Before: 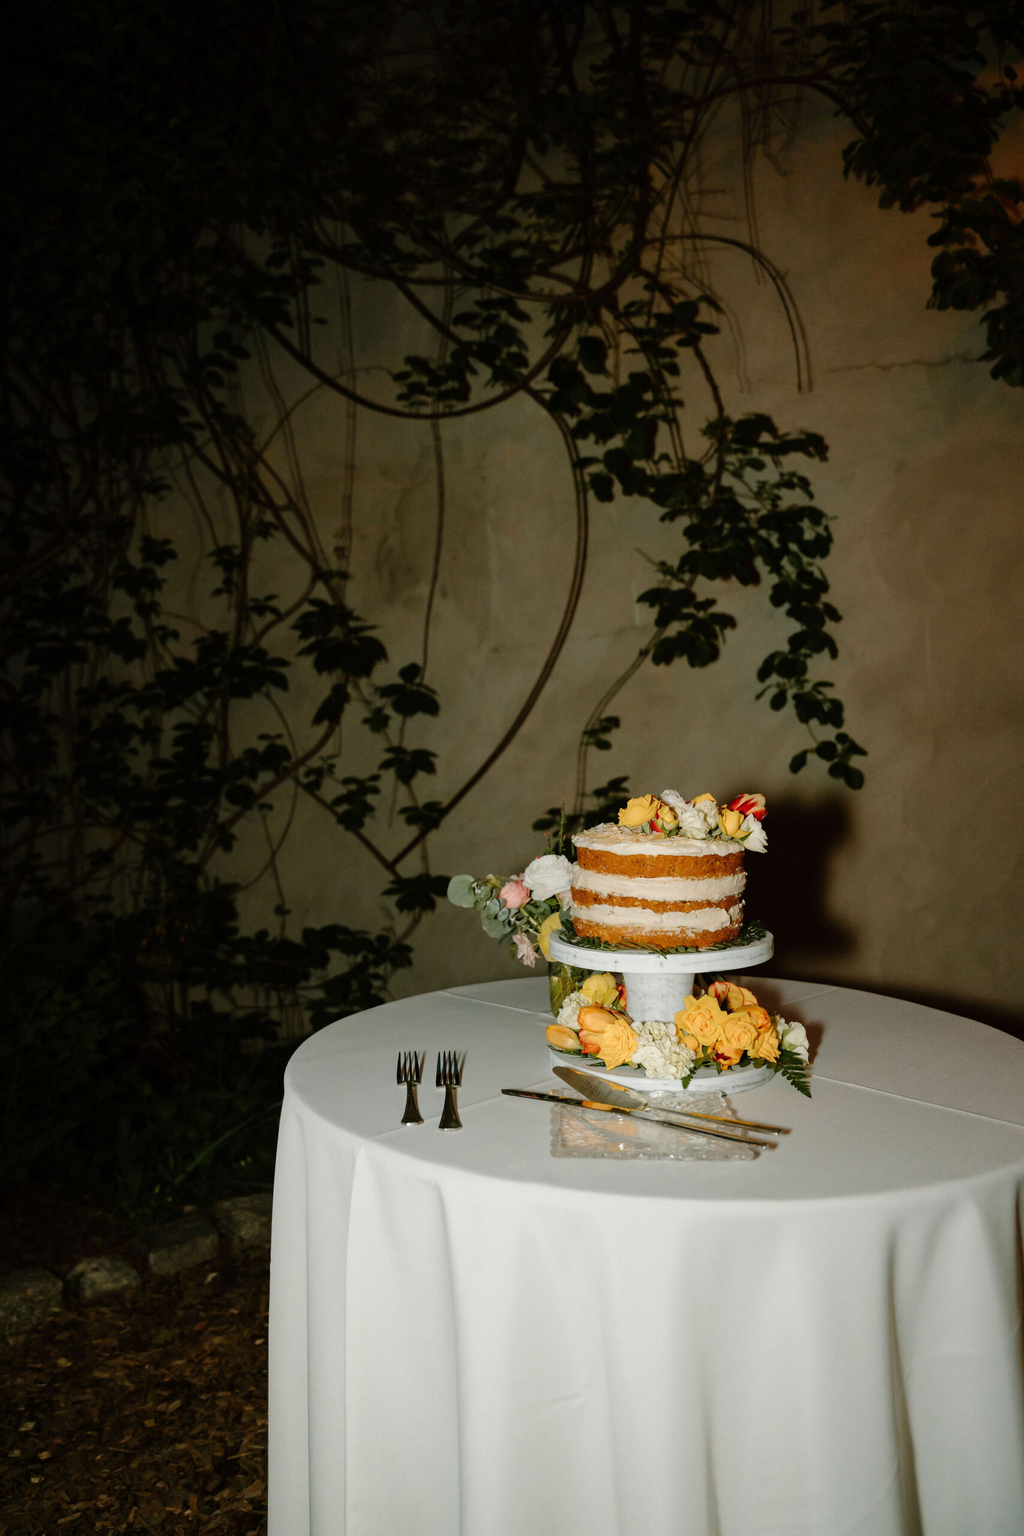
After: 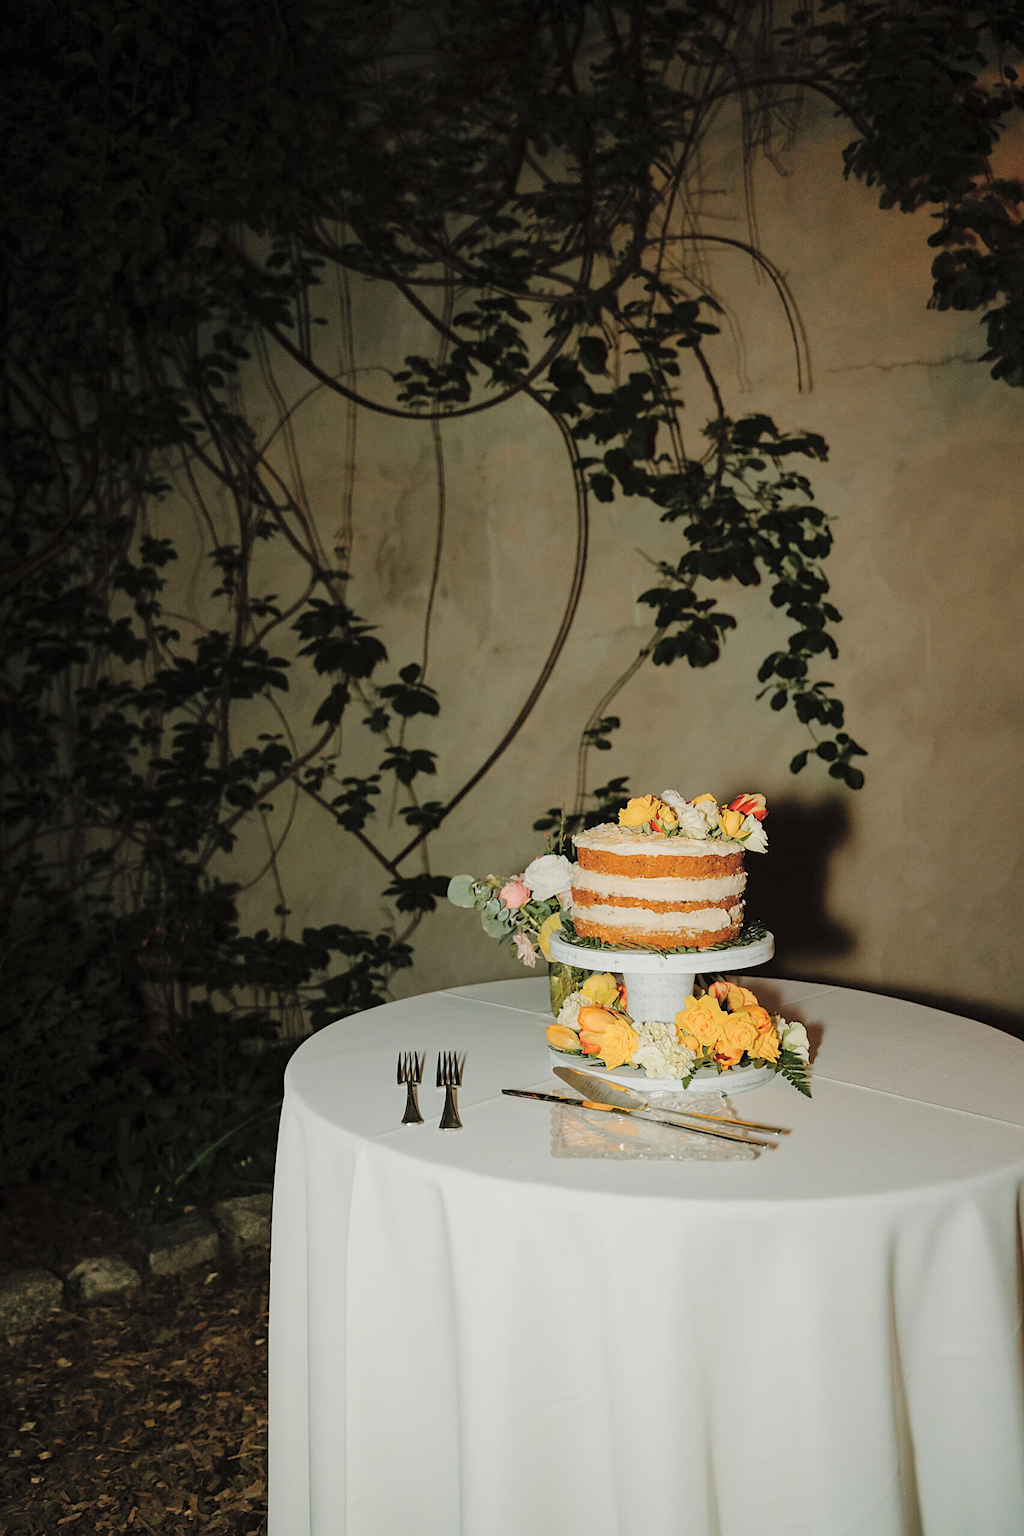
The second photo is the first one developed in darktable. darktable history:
sharpen: on, module defaults
global tonemap: drago (0.7, 100)
